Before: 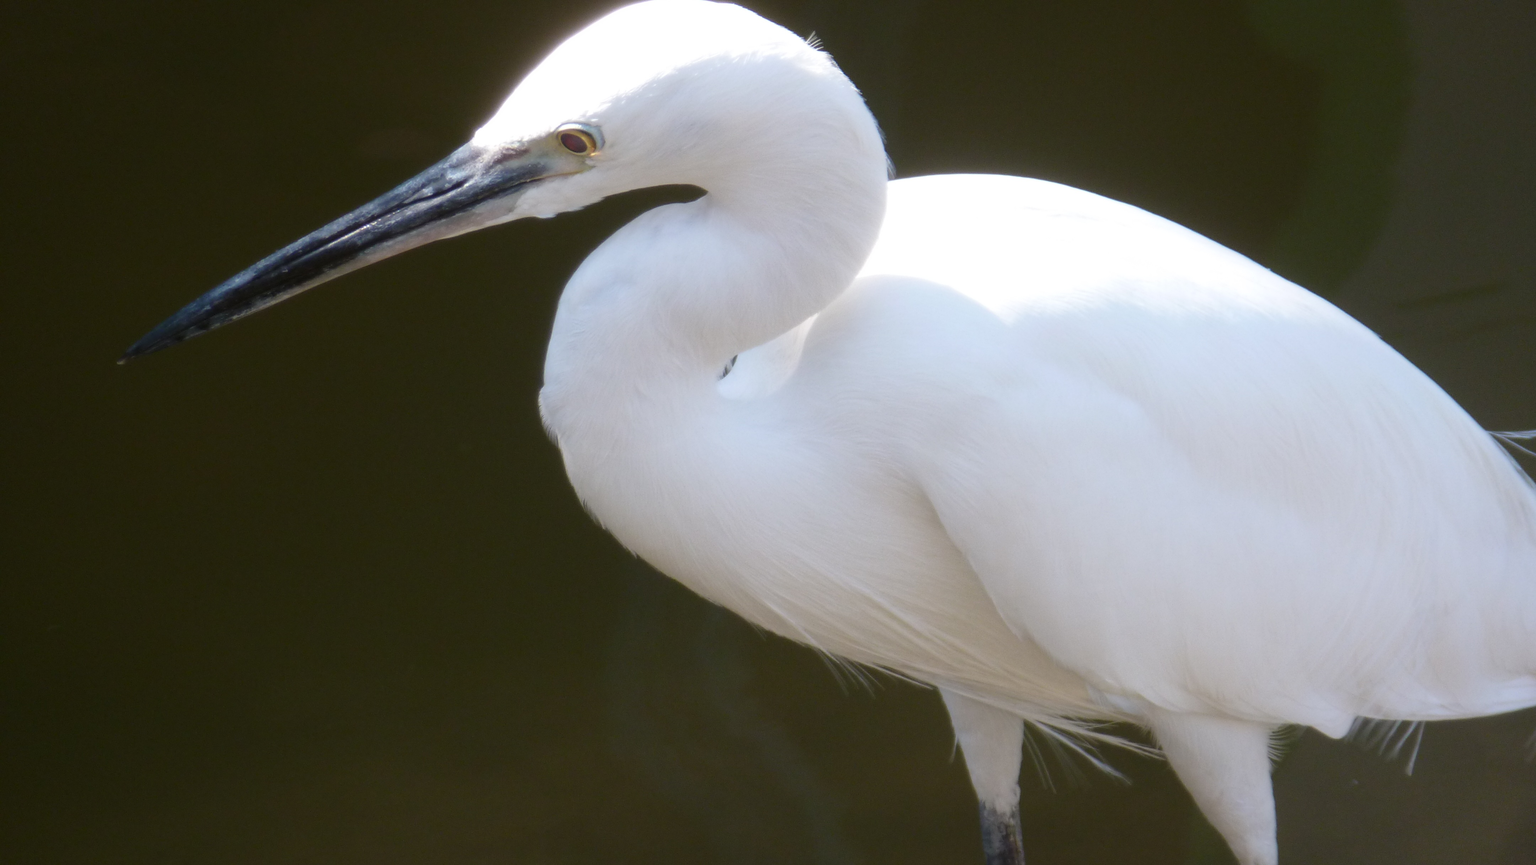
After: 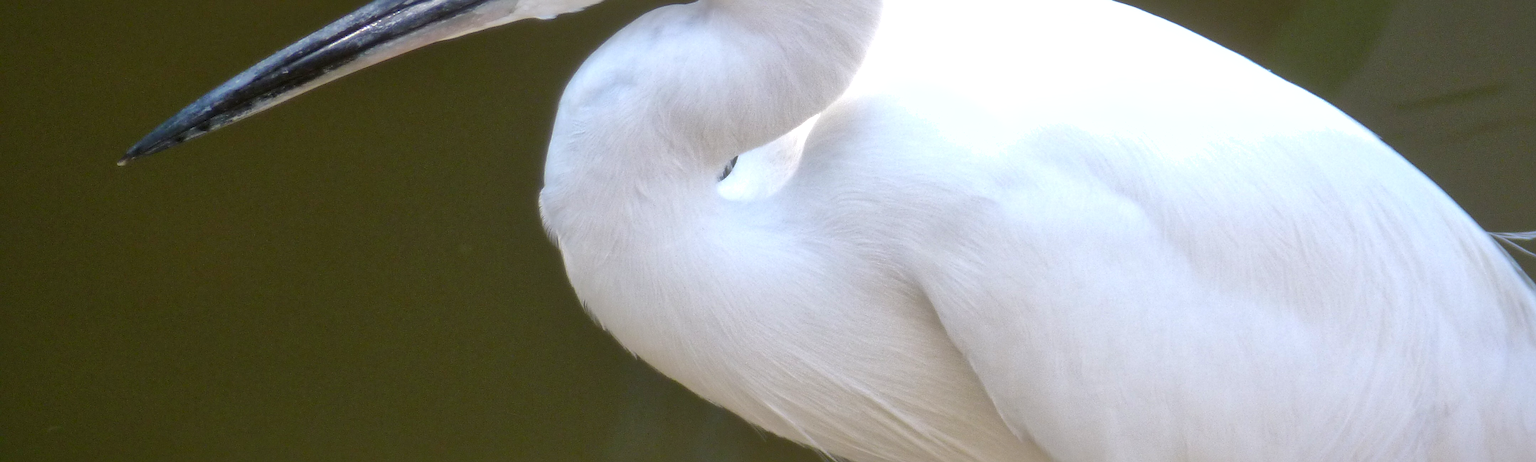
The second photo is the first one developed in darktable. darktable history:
exposure: black level correction 0.001, exposure 0.499 EV, compensate highlight preservation false
local contrast: mode bilateral grid, contrast 20, coarseness 50, detail 128%, midtone range 0.2
crop and rotate: top 23.048%, bottom 23.38%
sharpen: on, module defaults
shadows and highlights: on, module defaults
